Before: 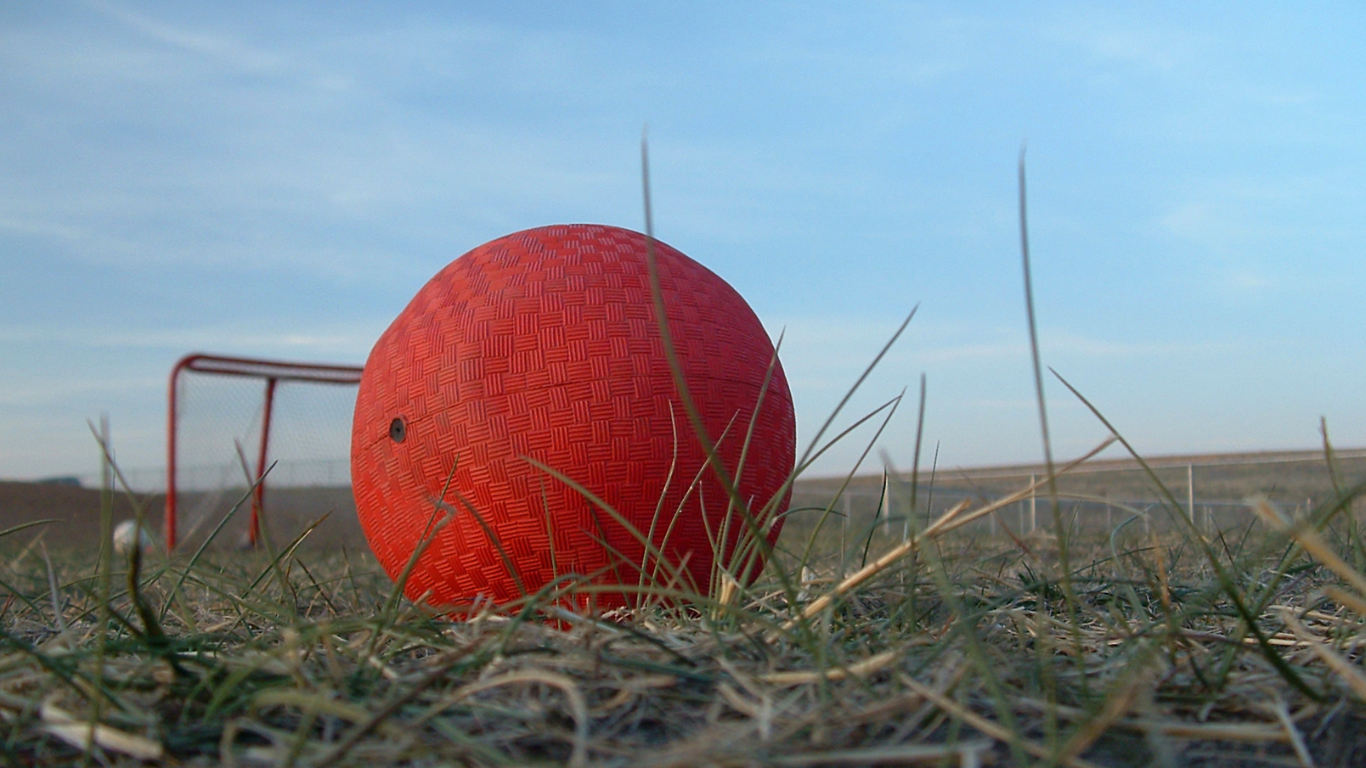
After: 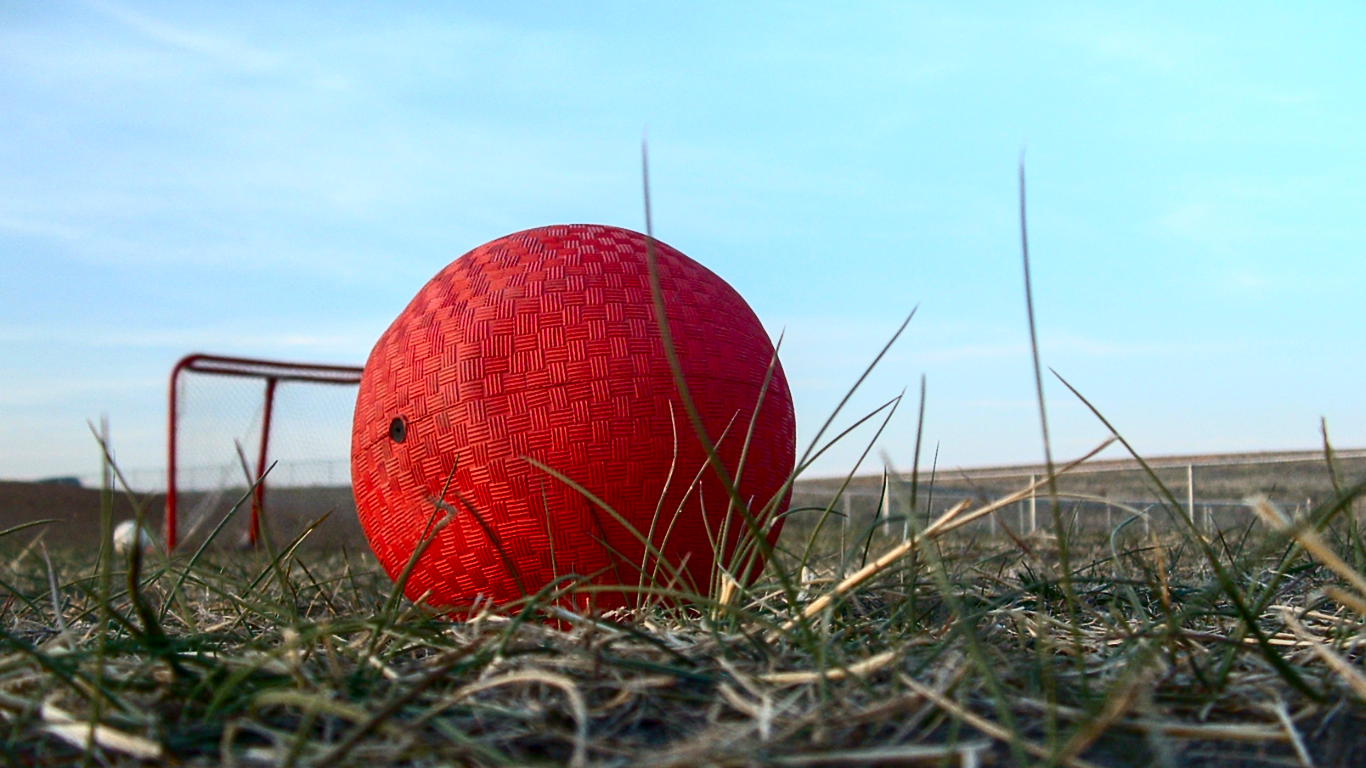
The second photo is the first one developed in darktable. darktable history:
contrast brightness saturation: contrast 0.412, brightness 0.111, saturation 0.212
local contrast: on, module defaults
